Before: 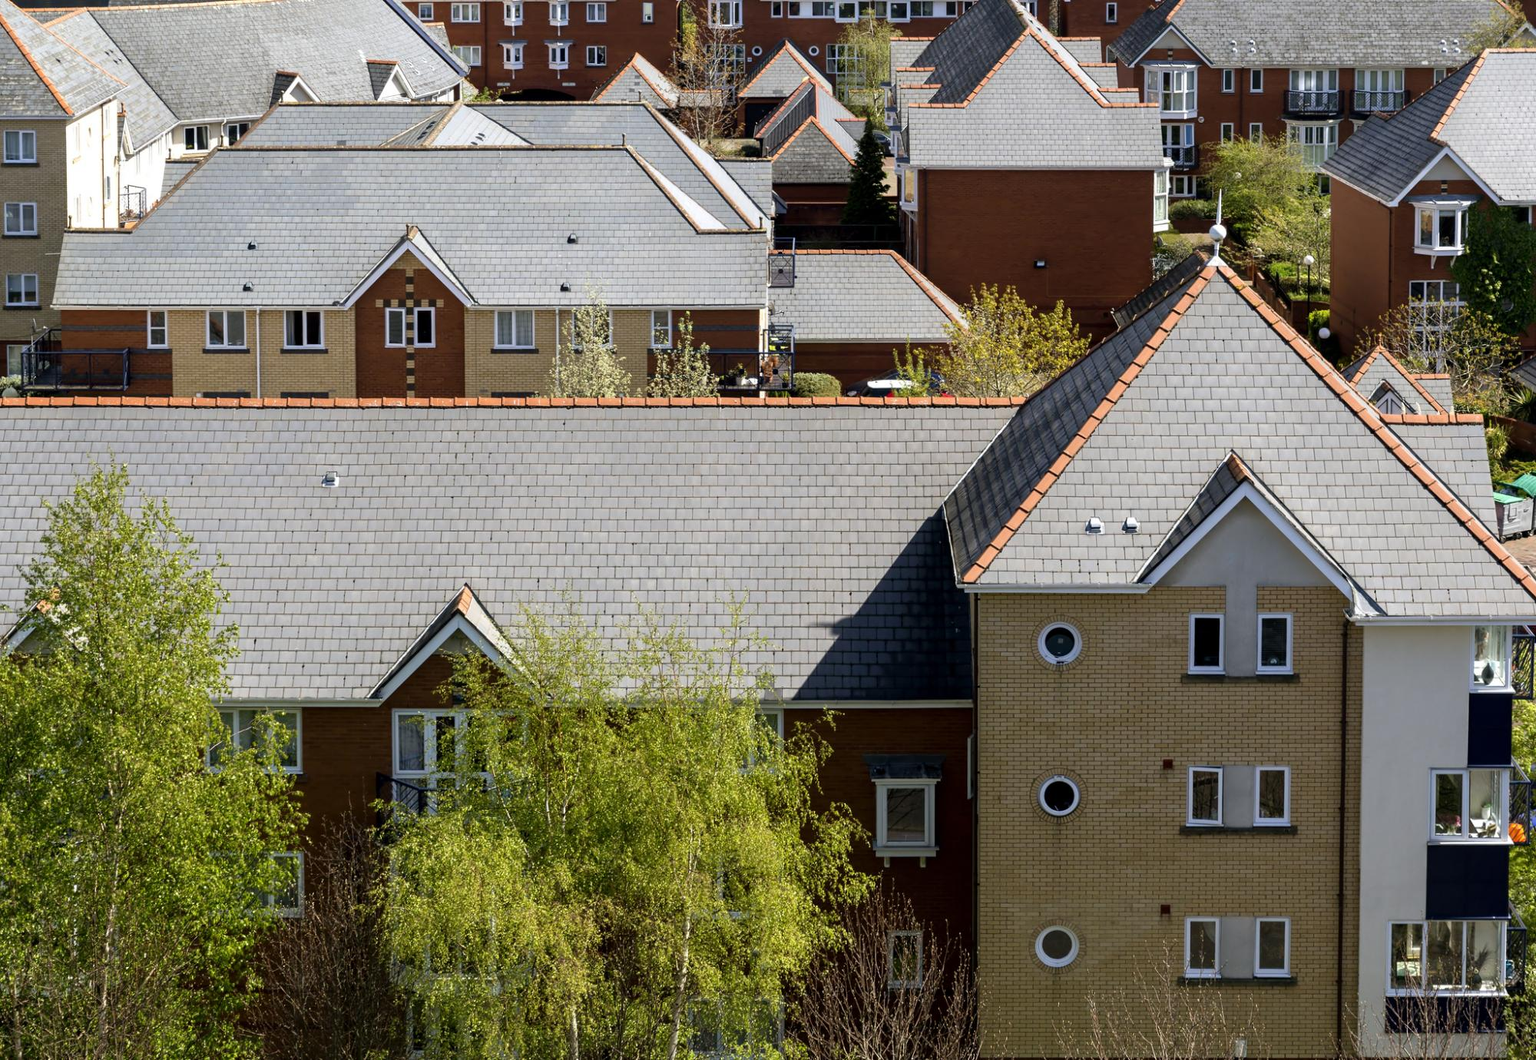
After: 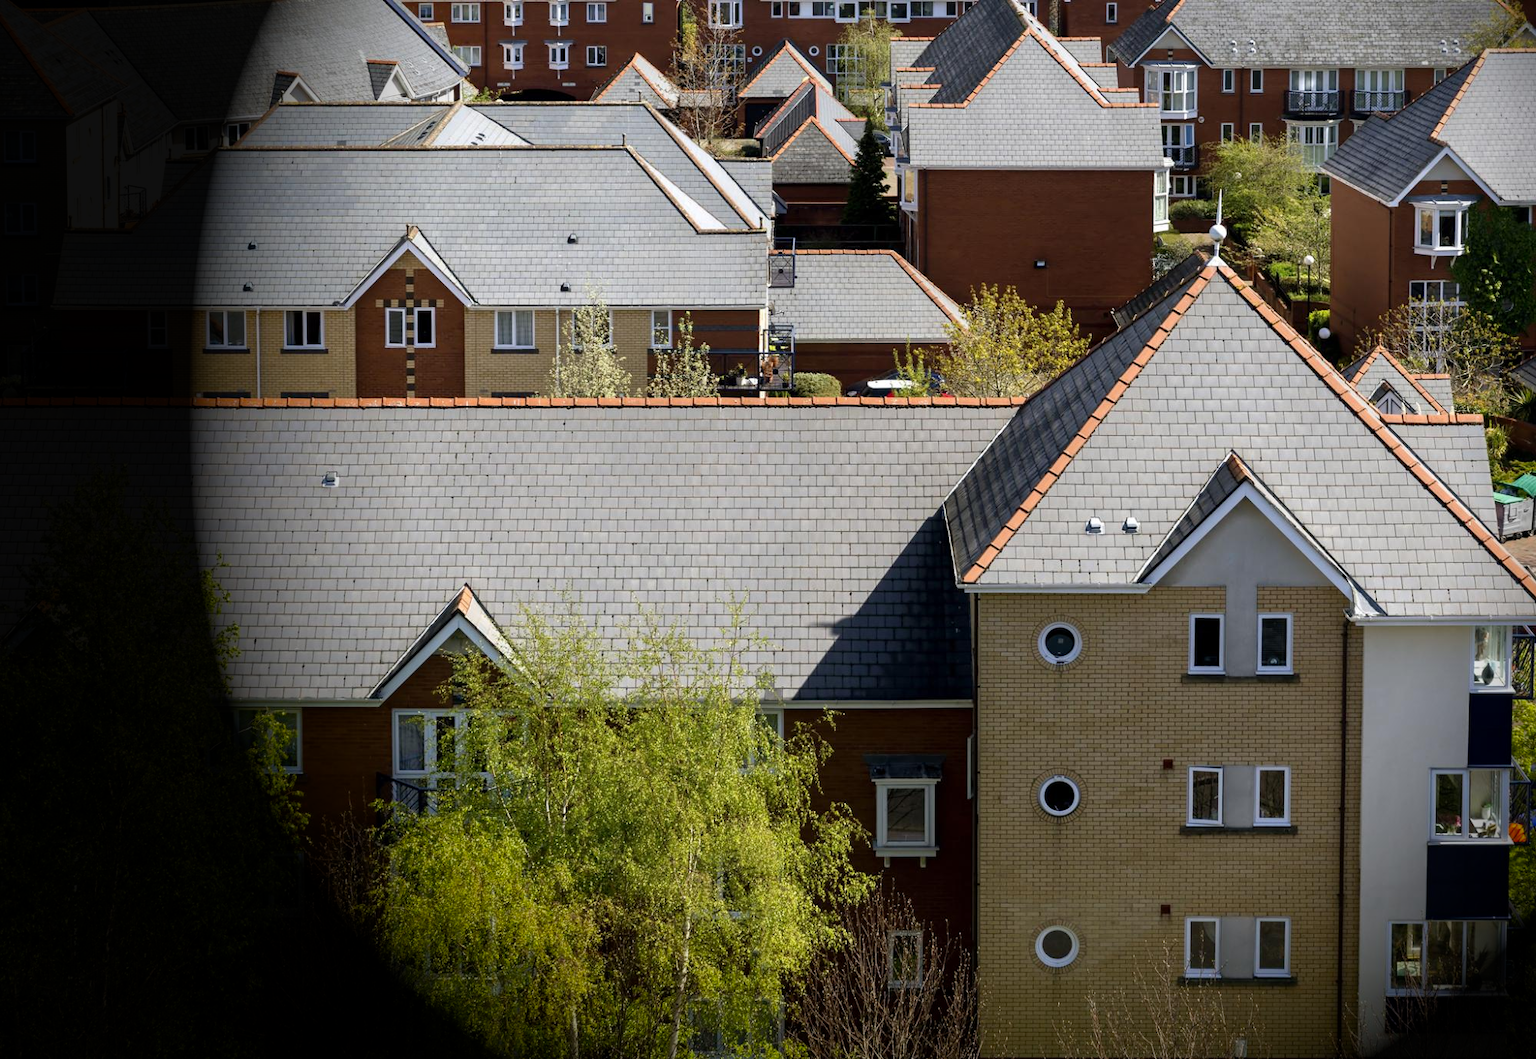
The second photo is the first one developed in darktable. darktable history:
vignetting: fall-off start 68.95%, fall-off radius 29.06%, brightness -0.995, saturation 0.49, center (0.218, -0.233), width/height ratio 0.992, shape 0.861
